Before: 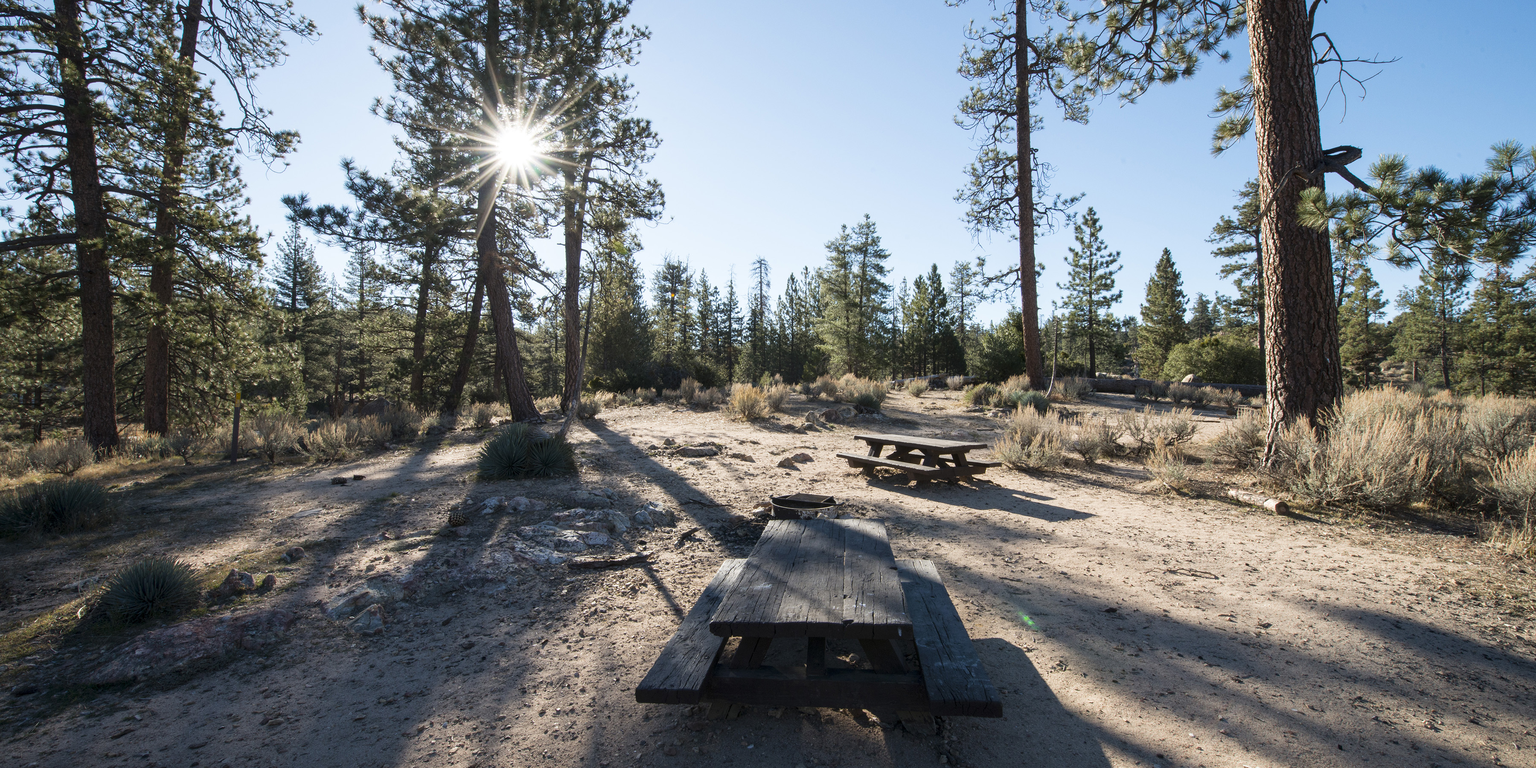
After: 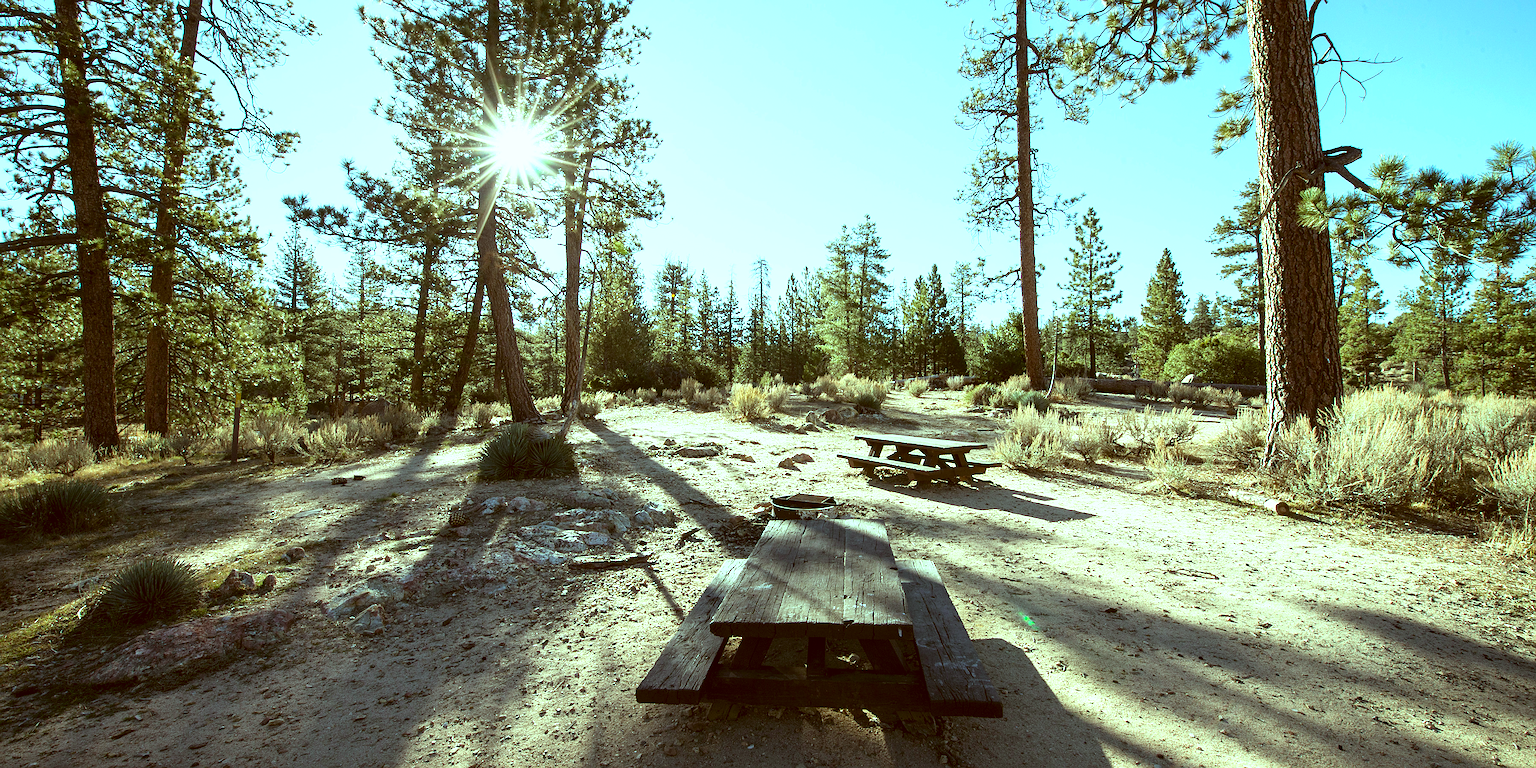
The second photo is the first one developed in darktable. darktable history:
sharpen: on, module defaults
exposure: exposure 0.6 EV, compensate highlight preservation false
white balance: emerald 1
color balance: mode lift, gamma, gain (sRGB), lift [0.997, 0.979, 1.021, 1.011], gamma [1, 1.084, 0.916, 0.998], gain [1, 0.87, 1.13, 1.101], contrast 4.55%, contrast fulcrum 38.24%, output saturation 104.09%
color correction: highlights a* -5.3, highlights b* 9.8, shadows a* 9.8, shadows b* 24.26
